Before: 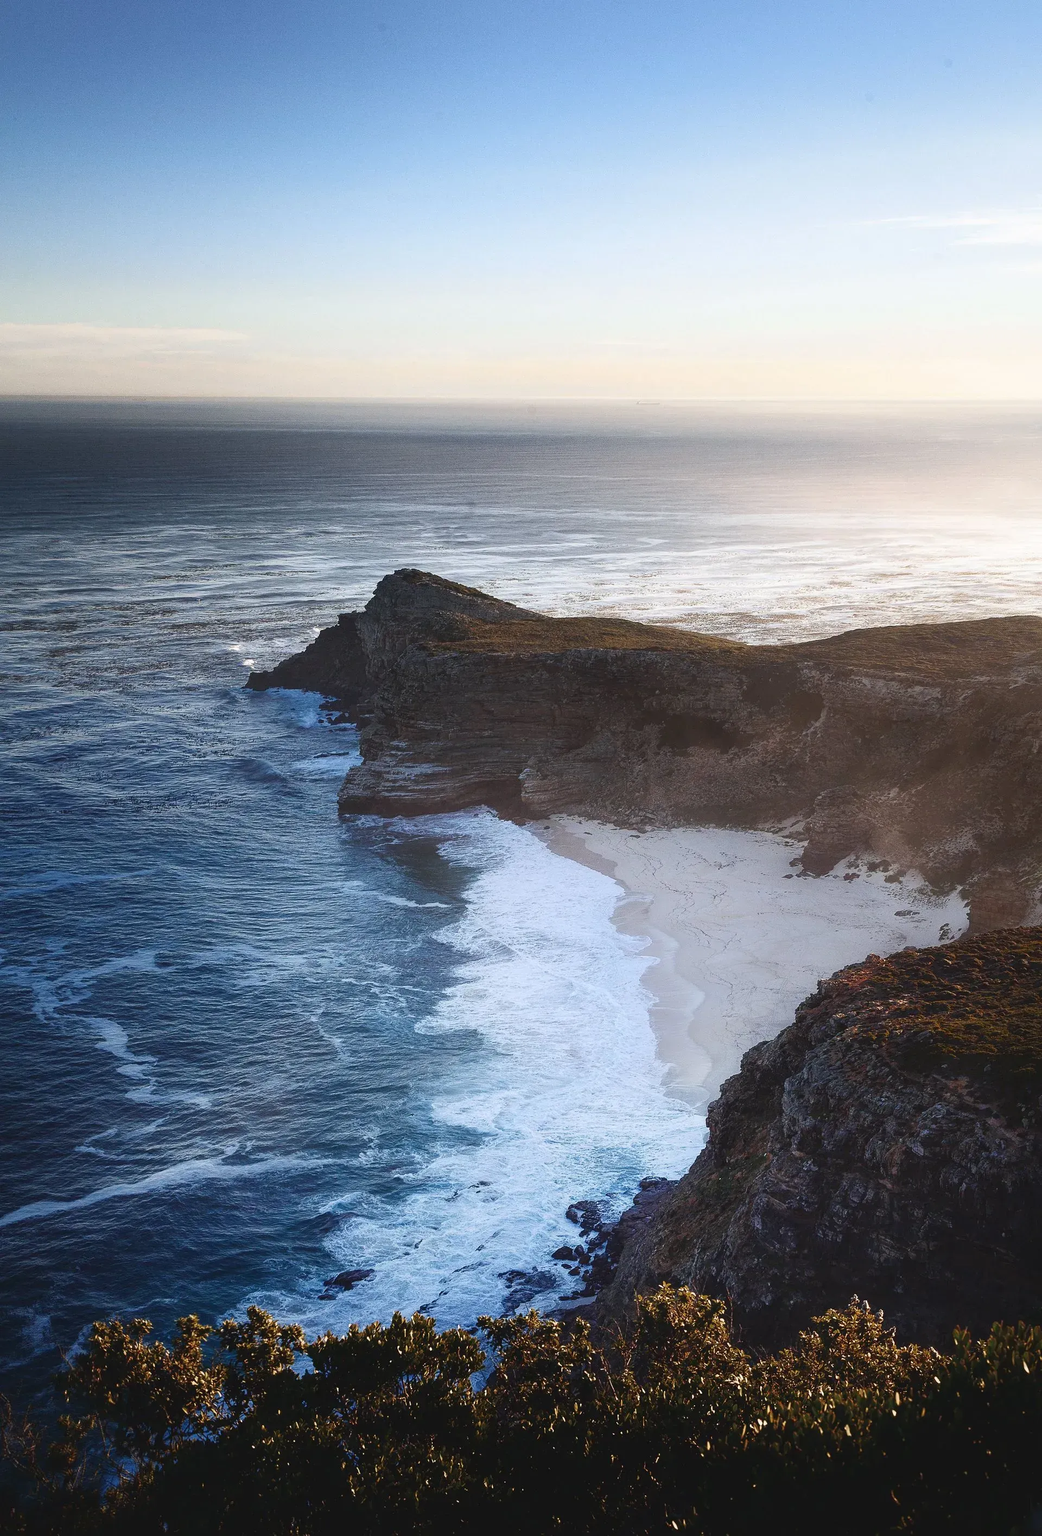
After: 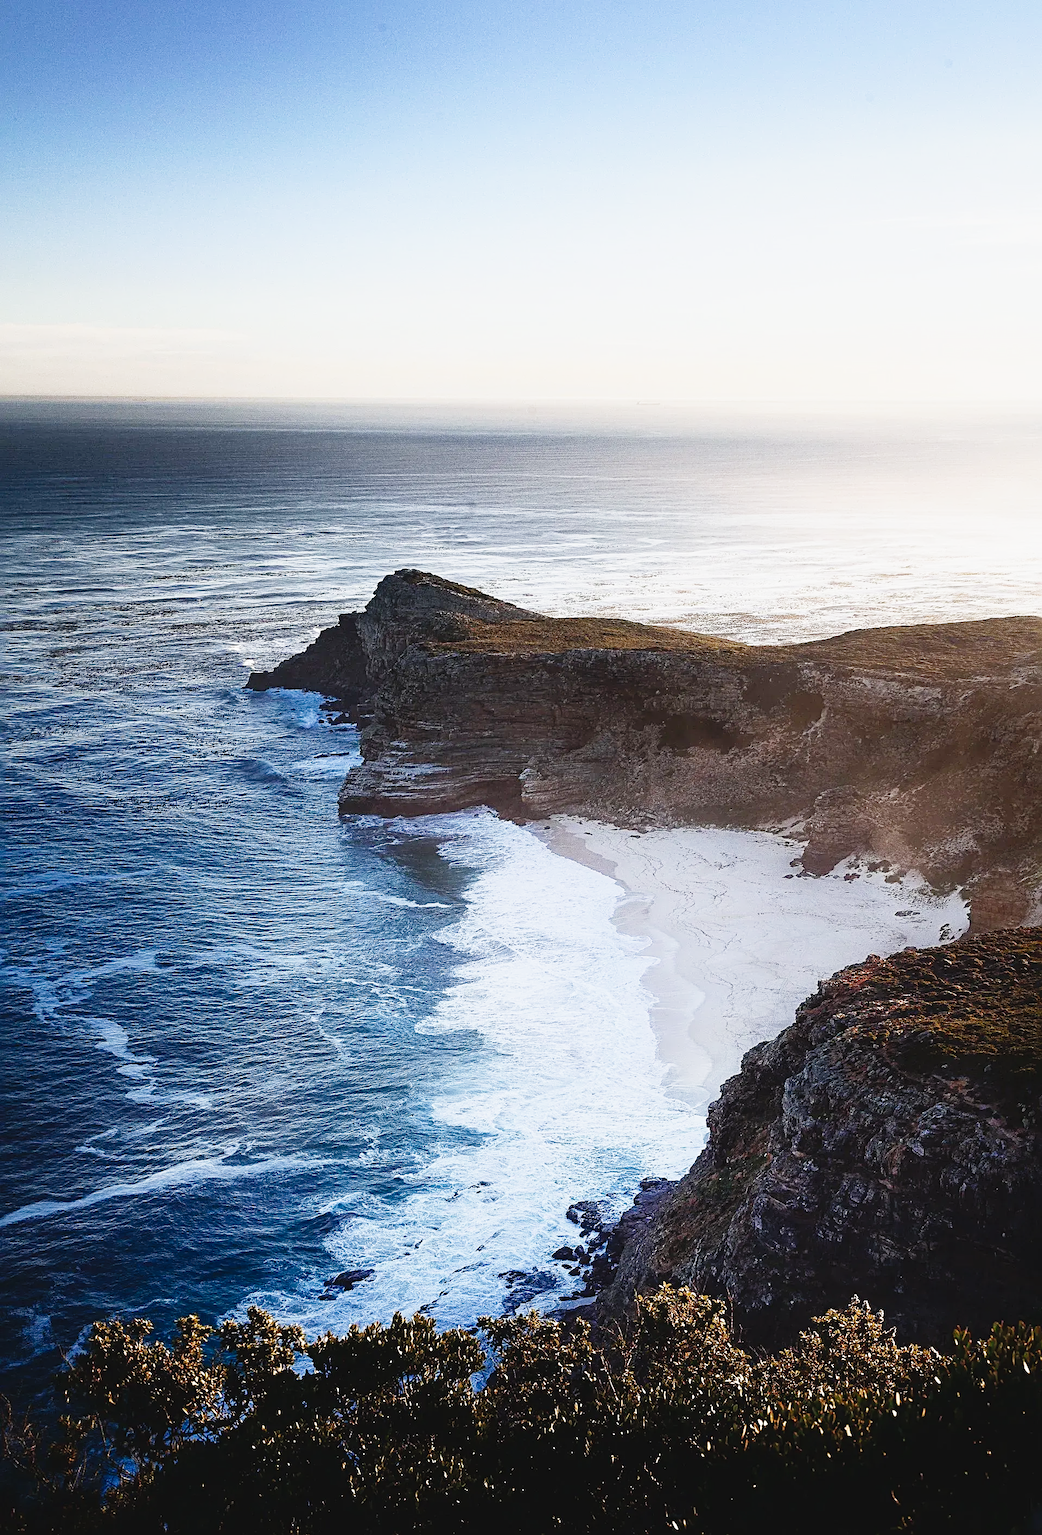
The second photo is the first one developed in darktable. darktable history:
sharpen: radius 3.984
tone curve: curves: ch0 [(0.003, 0.032) (0.037, 0.037) (0.142, 0.117) (0.279, 0.311) (0.405, 0.49) (0.526, 0.651) (0.722, 0.857) (0.875, 0.946) (1, 0.98)]; ch1 [(0, 0) (0.305, 0.325) (0.453, 0.437) (0.482, 0.474) (0.501, 0.498) (0.515, 0.523) (0.559, 0.591) (0.6, 0.643) (0.656, 0.707) (1, 1)]; ch2 [(0, 0) (0.323, 0.277) (0.424, 0.396) (0.479, 0.484) (0.499, 0.502) (0.515, 0.537) (0.573, 0.602) (0.653, 0.675) (0.75, 0.756) (1, 1)], preserve colors none
